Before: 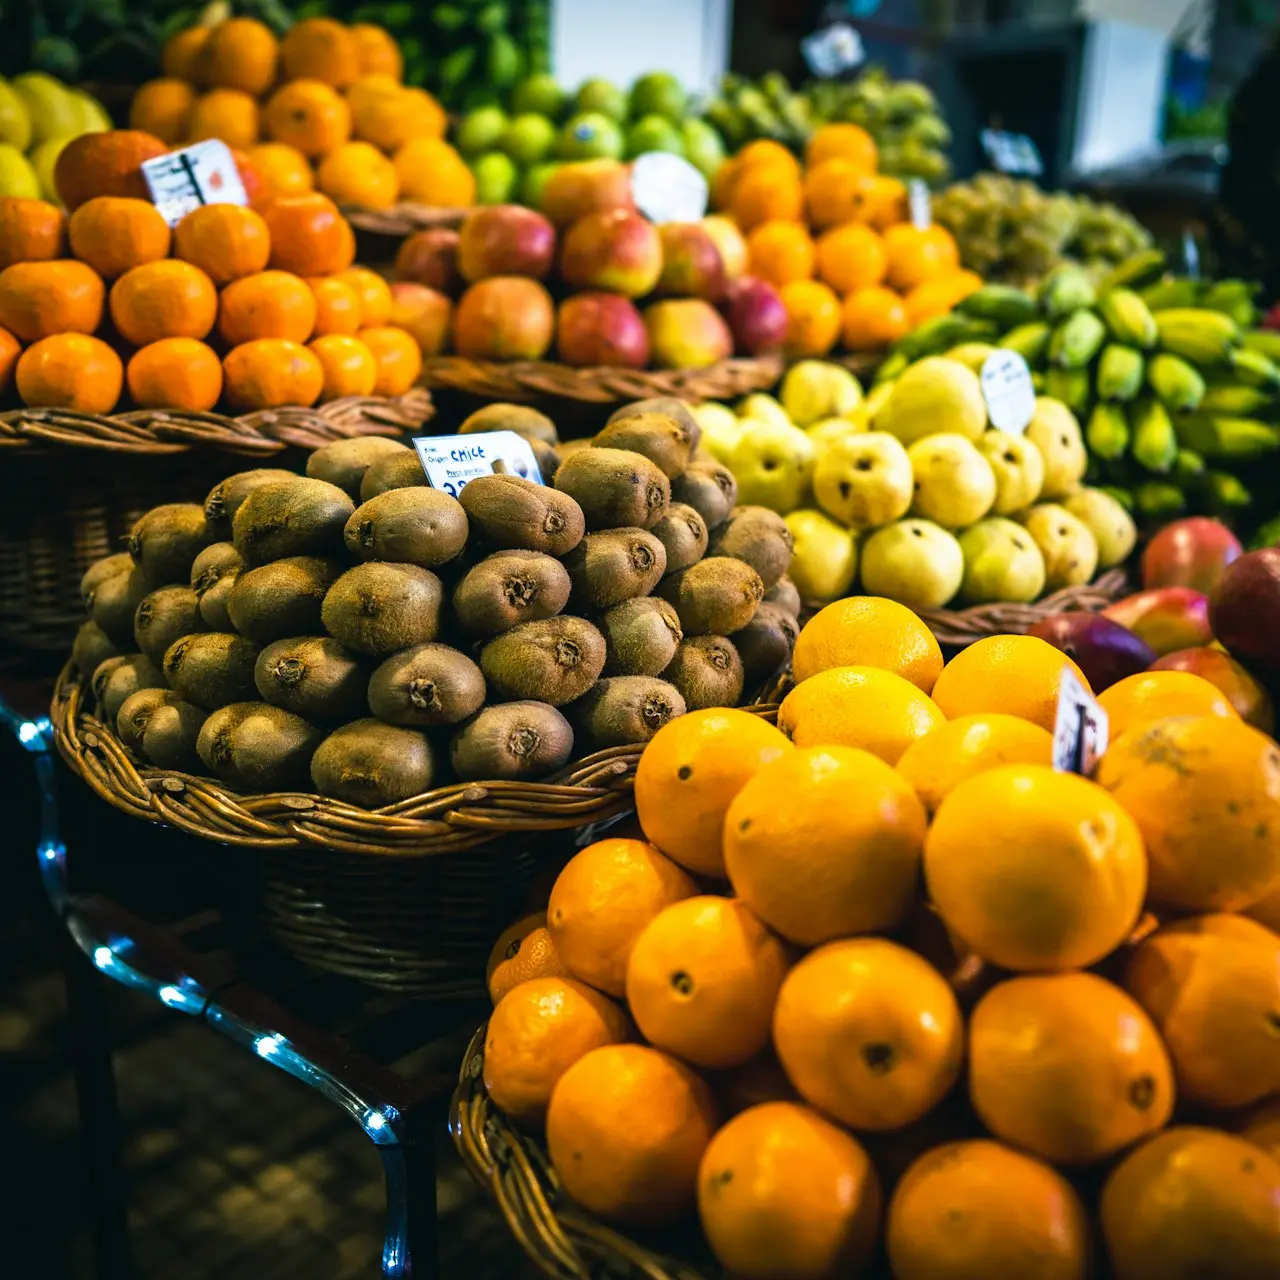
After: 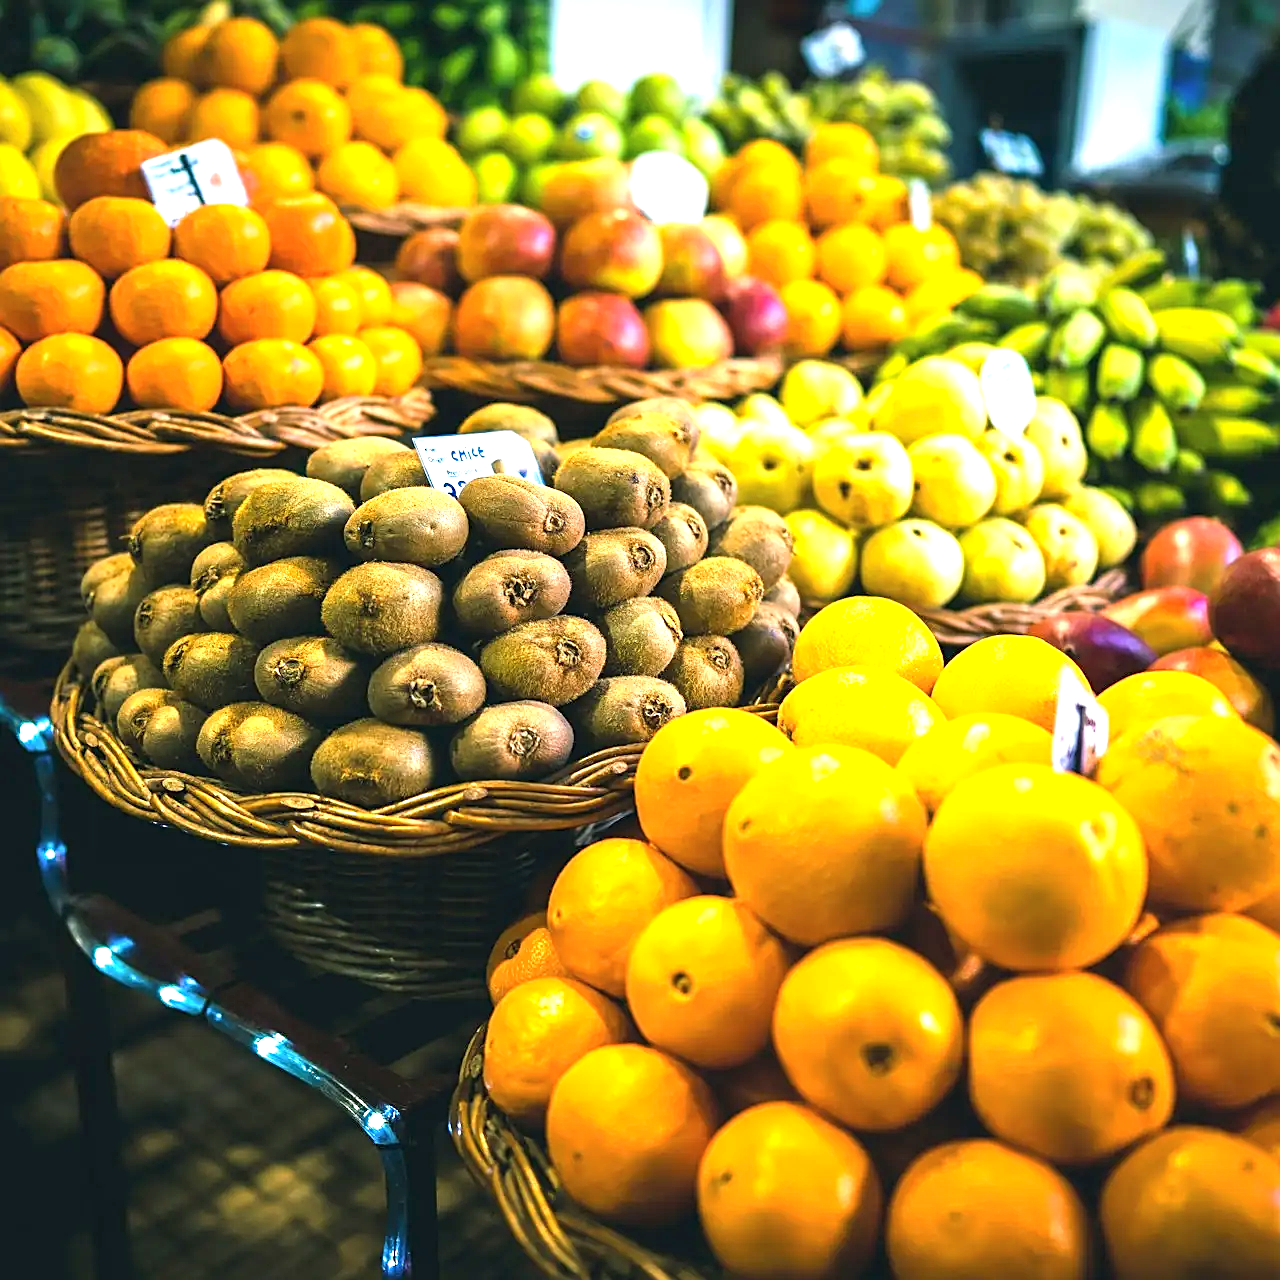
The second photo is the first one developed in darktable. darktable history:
sharpen: on, module defaults
exposure: black level correction 0, exposure 1.1 EV, compensate exposure bias true, compensate highlight preservation false
contrast brightness saturation: contrast 0.05, brightness 0.06, saturation 0.01
tone curve: curves: ch0 [(0, 0) (0.003, 0.003) (0.011, 0.011) (0.025, 0.025) (0.044, 0.044) (0.069, 0.069) (0.1, 0.099) (0.136, 0.135) (0.177, 0.176) (0.224, 0.223) (0.277, 0.275) (0.335, 0.333) (0.399, 0.396) (0.468, 0.465) (0.543, 0.546) (0.623, 0.625) (0.709, 0.711) (0.801, 0.802) (0.898, 0.898) (1, 1)], preserve colors none
